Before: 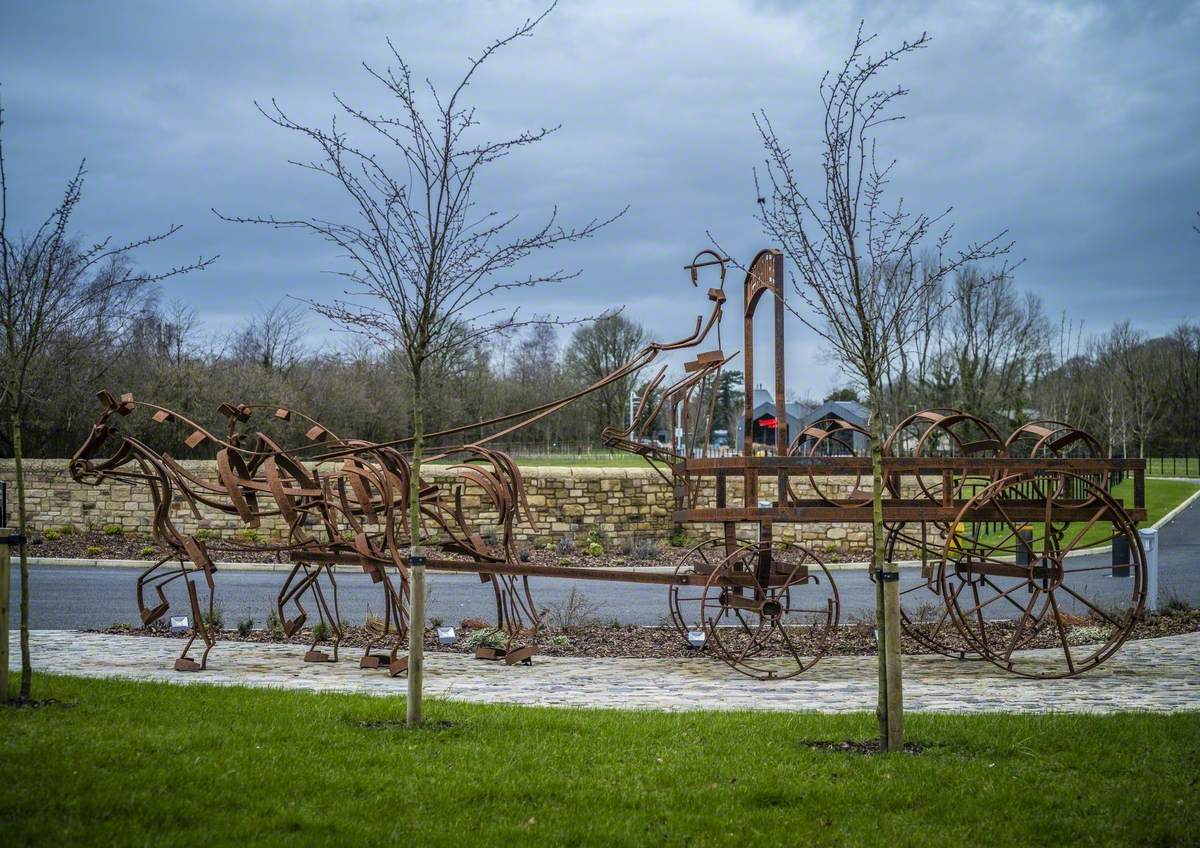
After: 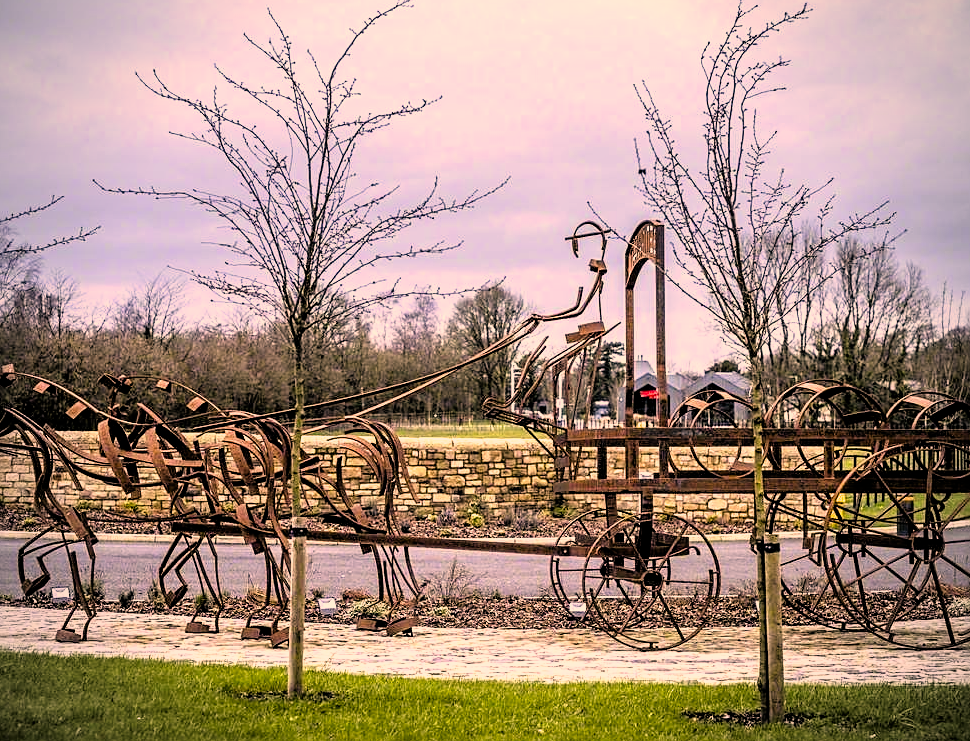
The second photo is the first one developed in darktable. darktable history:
tone equalizer: -8 EV -0.736 EV, -7 EV -0.698 EV, -6 EV -0.568 EV, -5 EV -0.395 EV, -3 EV 0.374 EV, -2 EV 0.6 EV, -1 EV 0.679 EV, +0 EV 0.763 EV
color correction: highlights a* 22.48, highlights b* 22.43
filmic rgb: black relative exposure -6.32 EV, white relative exposure 2.79 EV, threshold 2.97 EV, target black luminance 0%, hardness 4.61, latitude 67.56%, contrast 1.28, shadows ↔ highlights balance -3.47%, enable highlight reconstruction true
sharpen: on, module defaults
crop: left 9.928%, top 3.473%, right 9.226%, bottom 9.113%
vignetting: fall-off radius 60.85%
